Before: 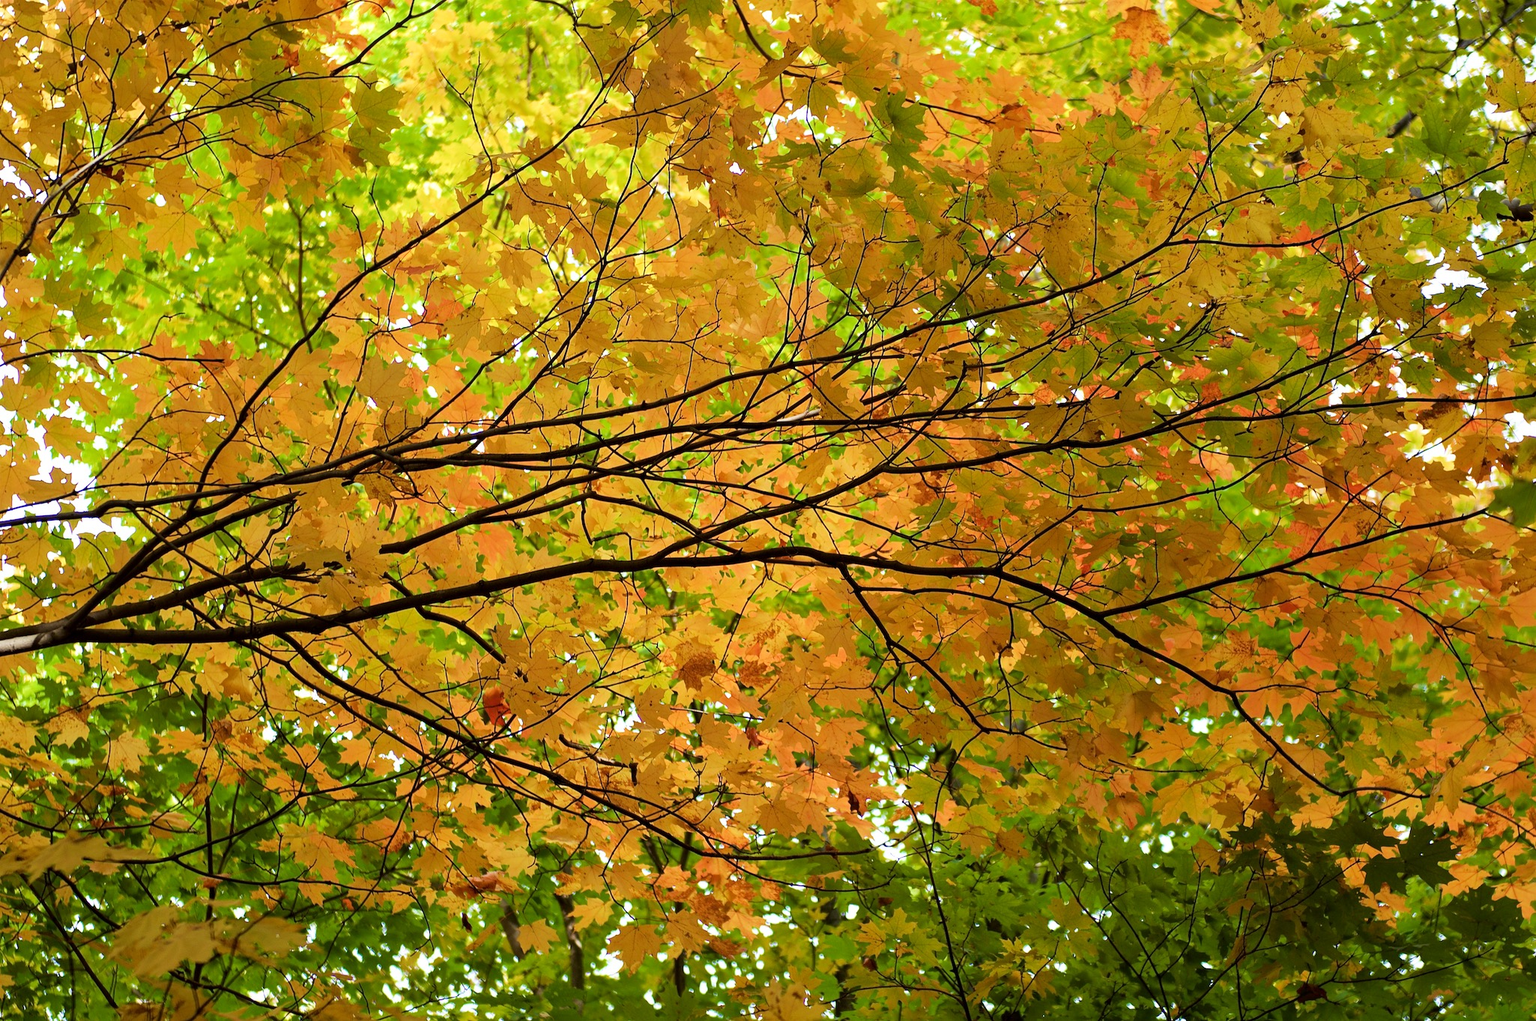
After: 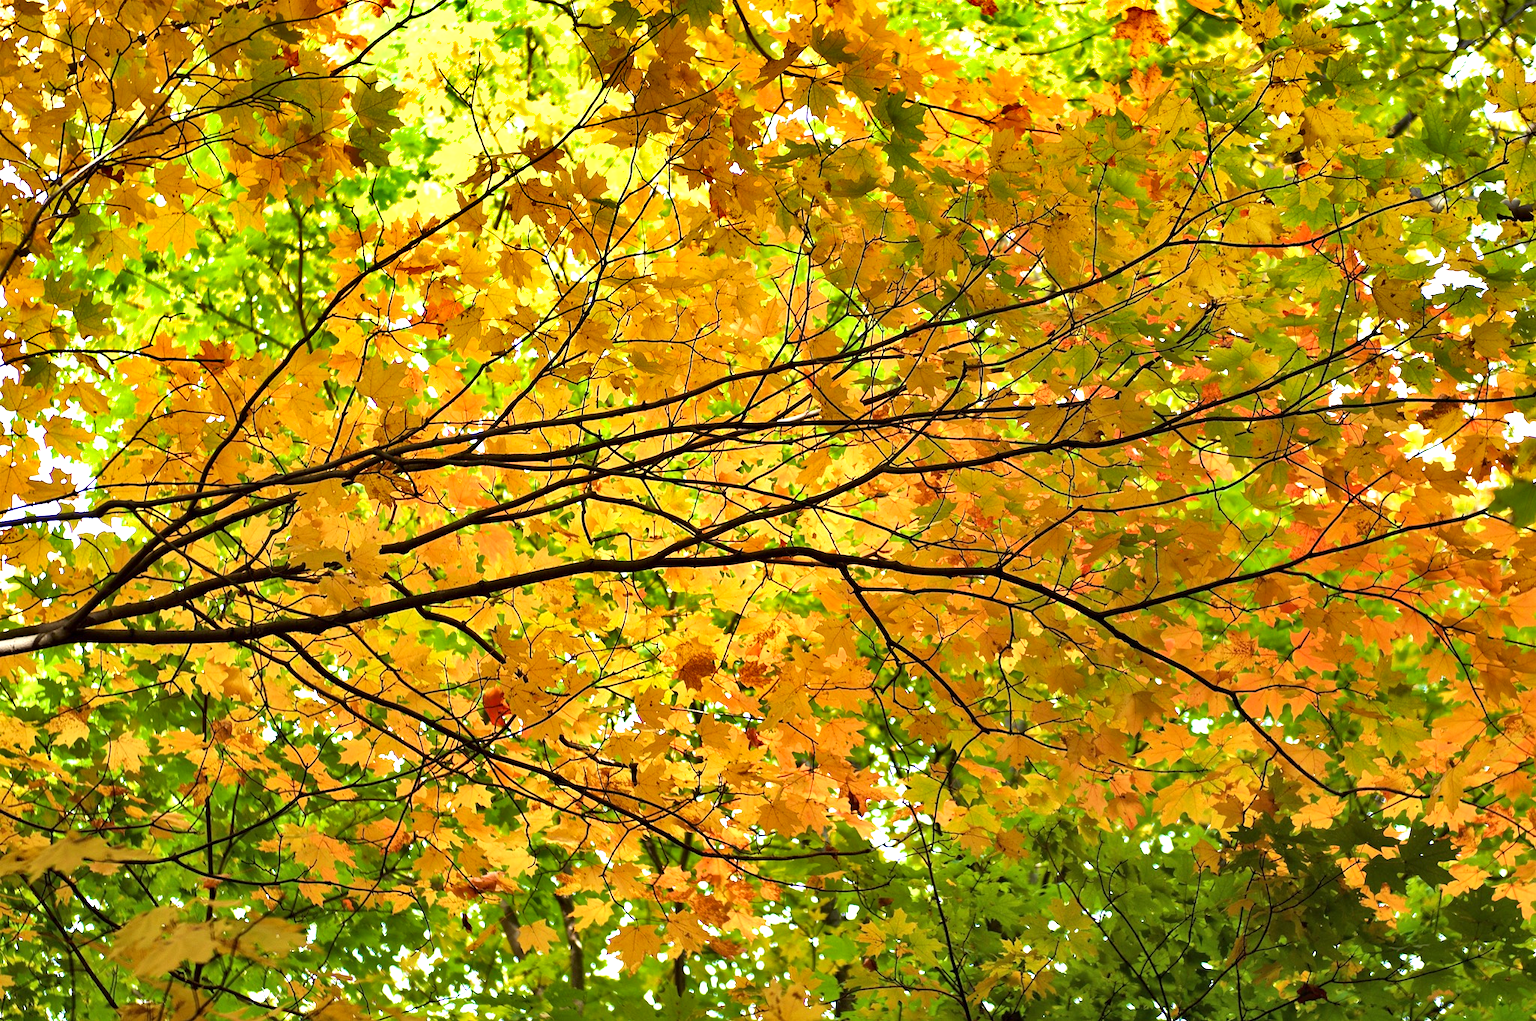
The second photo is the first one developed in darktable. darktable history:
shadows and highlights: radius 118.69, shadows 42.21, highlights -61.56, soften with gaussian
exposure: exposure 0.785 EV, compensate highlight preservation false
